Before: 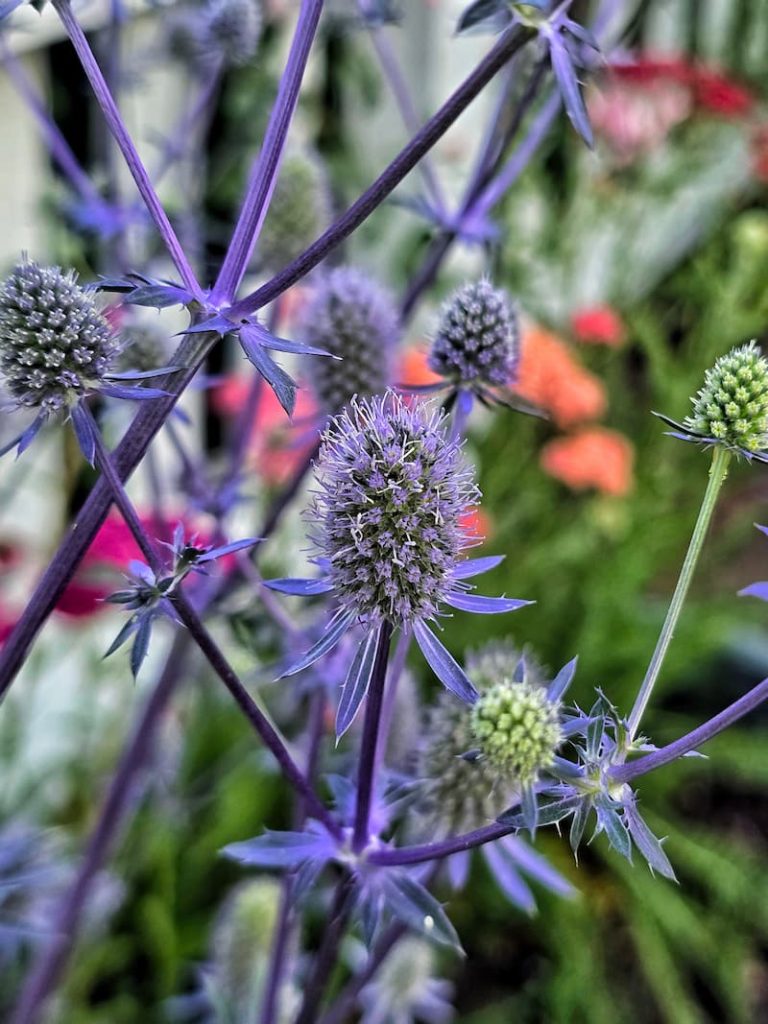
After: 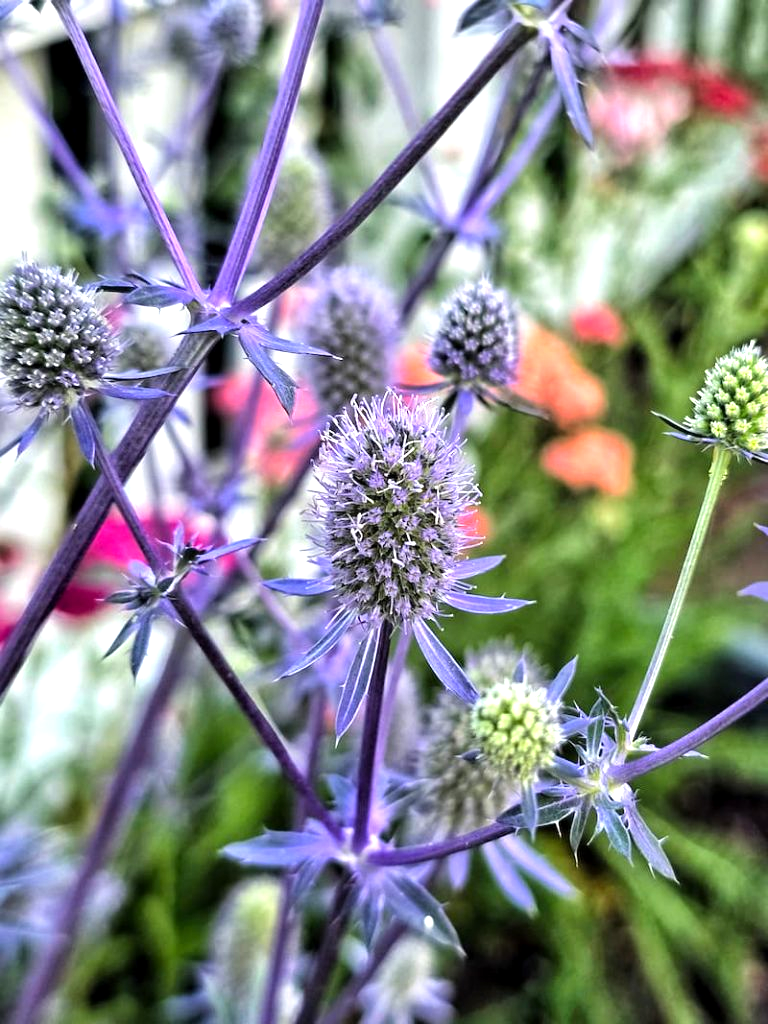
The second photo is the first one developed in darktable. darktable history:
exposure: black level correction 0.001, exposure 0.499 EV, compensate highlight preservation false
tone equalizer: -8 EV -0.396 EV, -7 EV -0.409 EV, -6 EV -0.369 EV, -5 EV -0.256 EV, -3 EV 0.209 EV, -2 EV 0.339 EV, -1 EV 0.396 EV, +0 EV 0.44 EV, mask exposure compensation -0.515 EV
